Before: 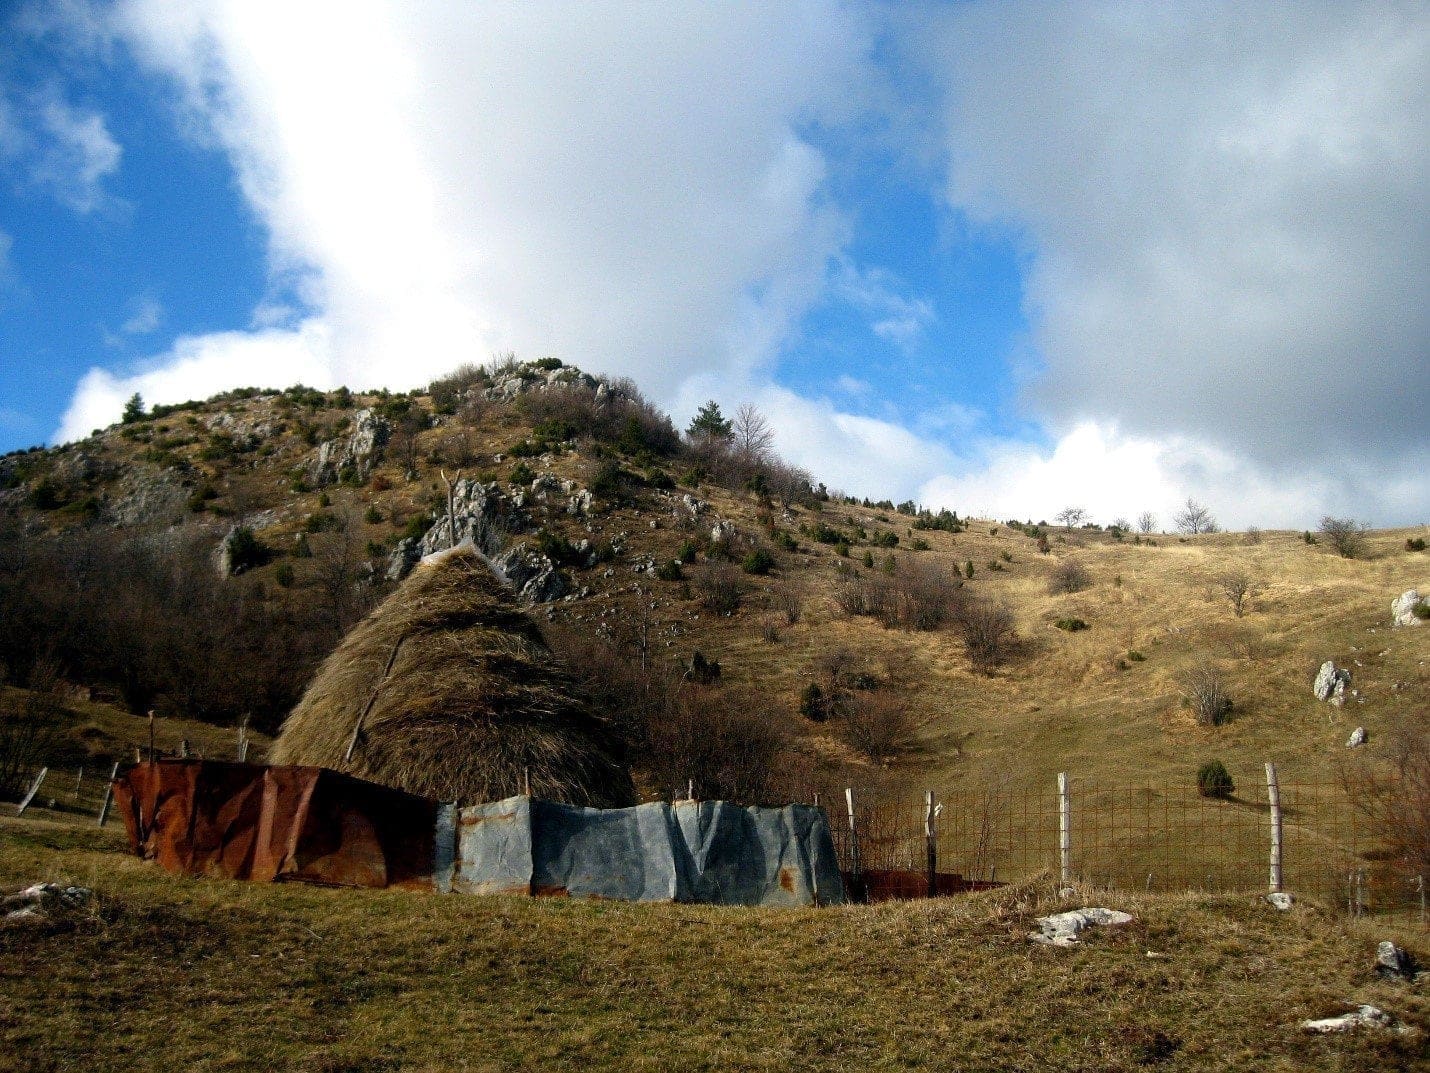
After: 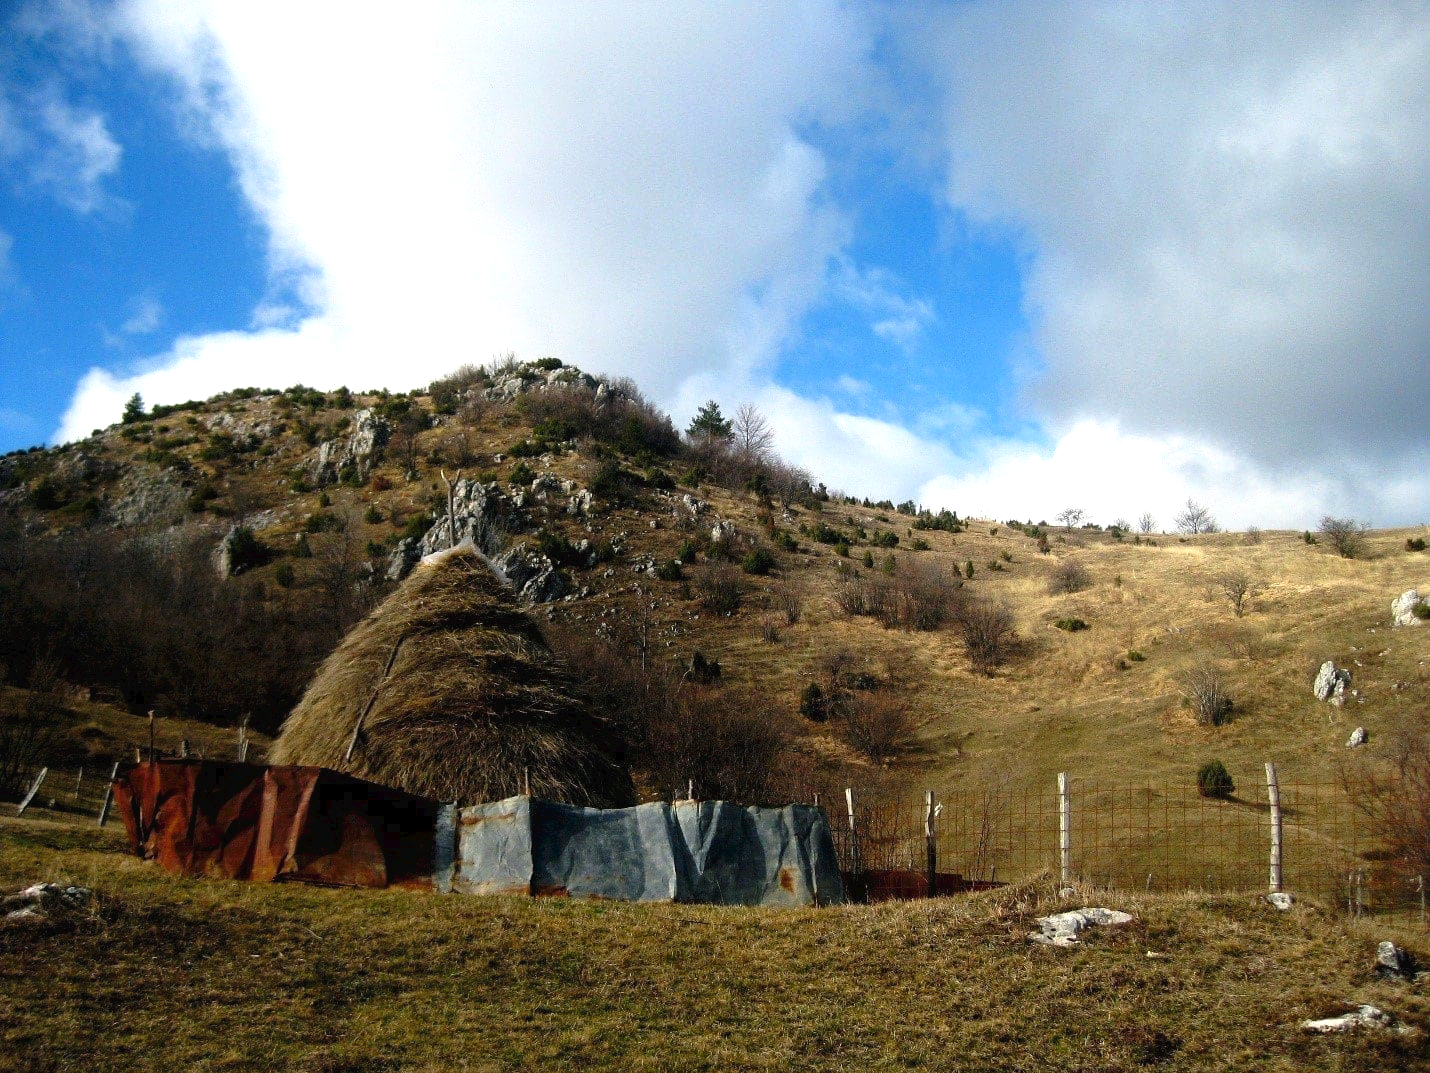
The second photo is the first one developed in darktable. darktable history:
tone curve: curves: ch0 [(0, 0) (0.003, 0.026) (0.011, 0.024) (0.025, 0.022) (0.044, 0.031) (0.069, 0.067) (0.1, 0.094) (0.136, 0.102) (0.177, 0.14) (0.224, 0.189) (0.277, 0.238) (0.335, 0.325) (0.399, 0.379) (0.468, 0.453) (0.543, 0.528) (0.623, 0.609) (0.709, 0.695) (0.801, 0.793) (0.898, 0.898) (1, 1)], preserve colors none
exposure: exposure 0.258 EV, compensate highlight preservation false
